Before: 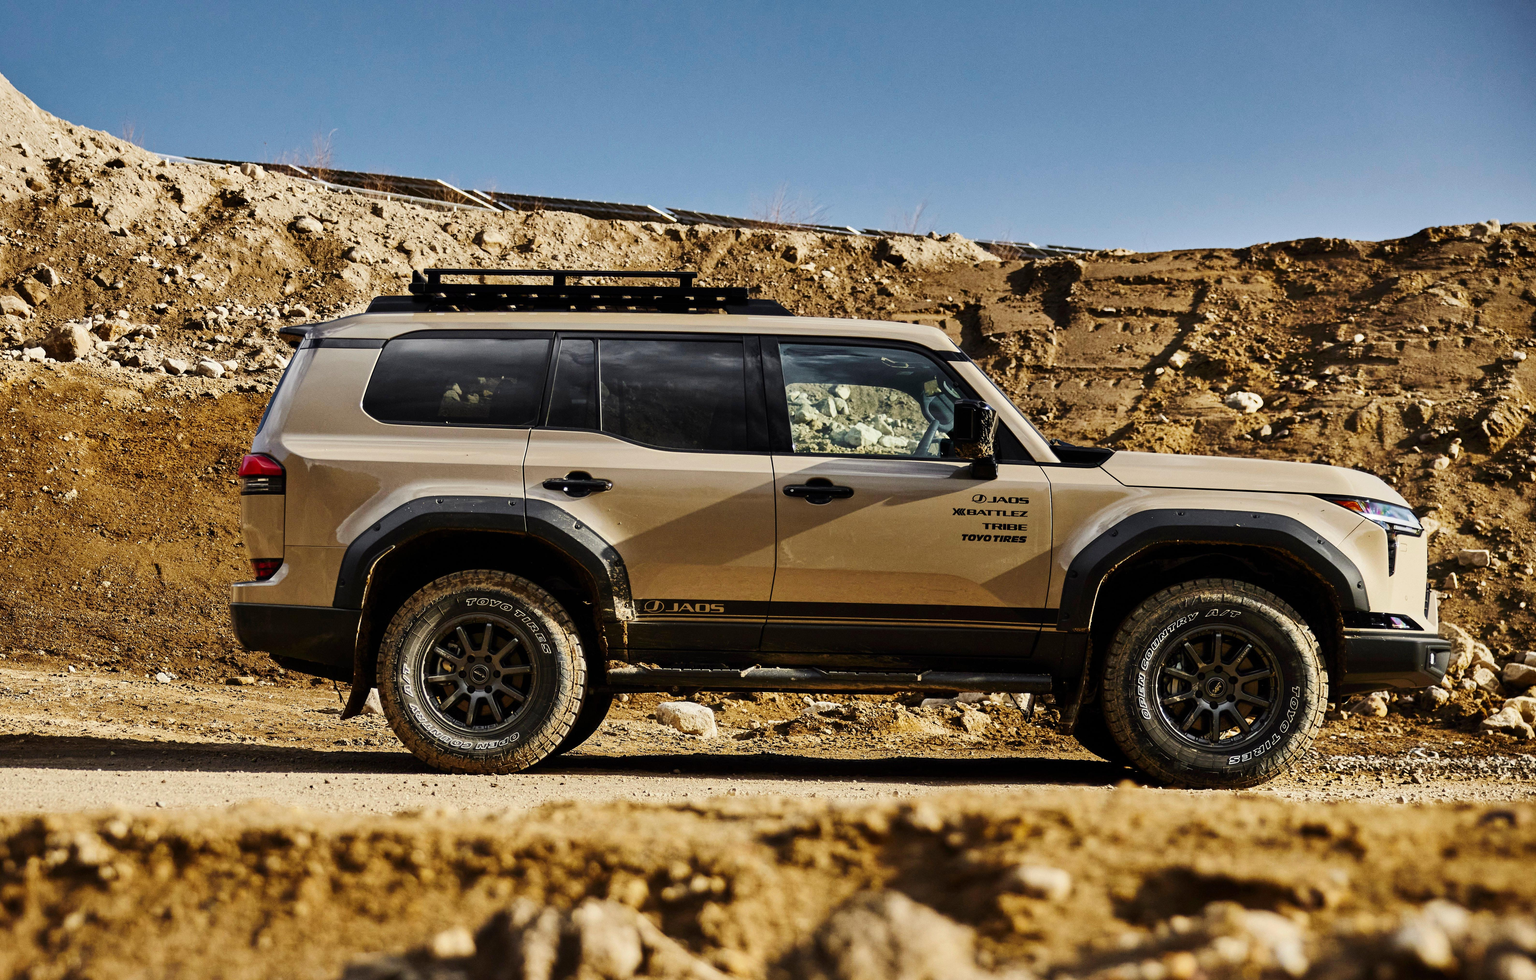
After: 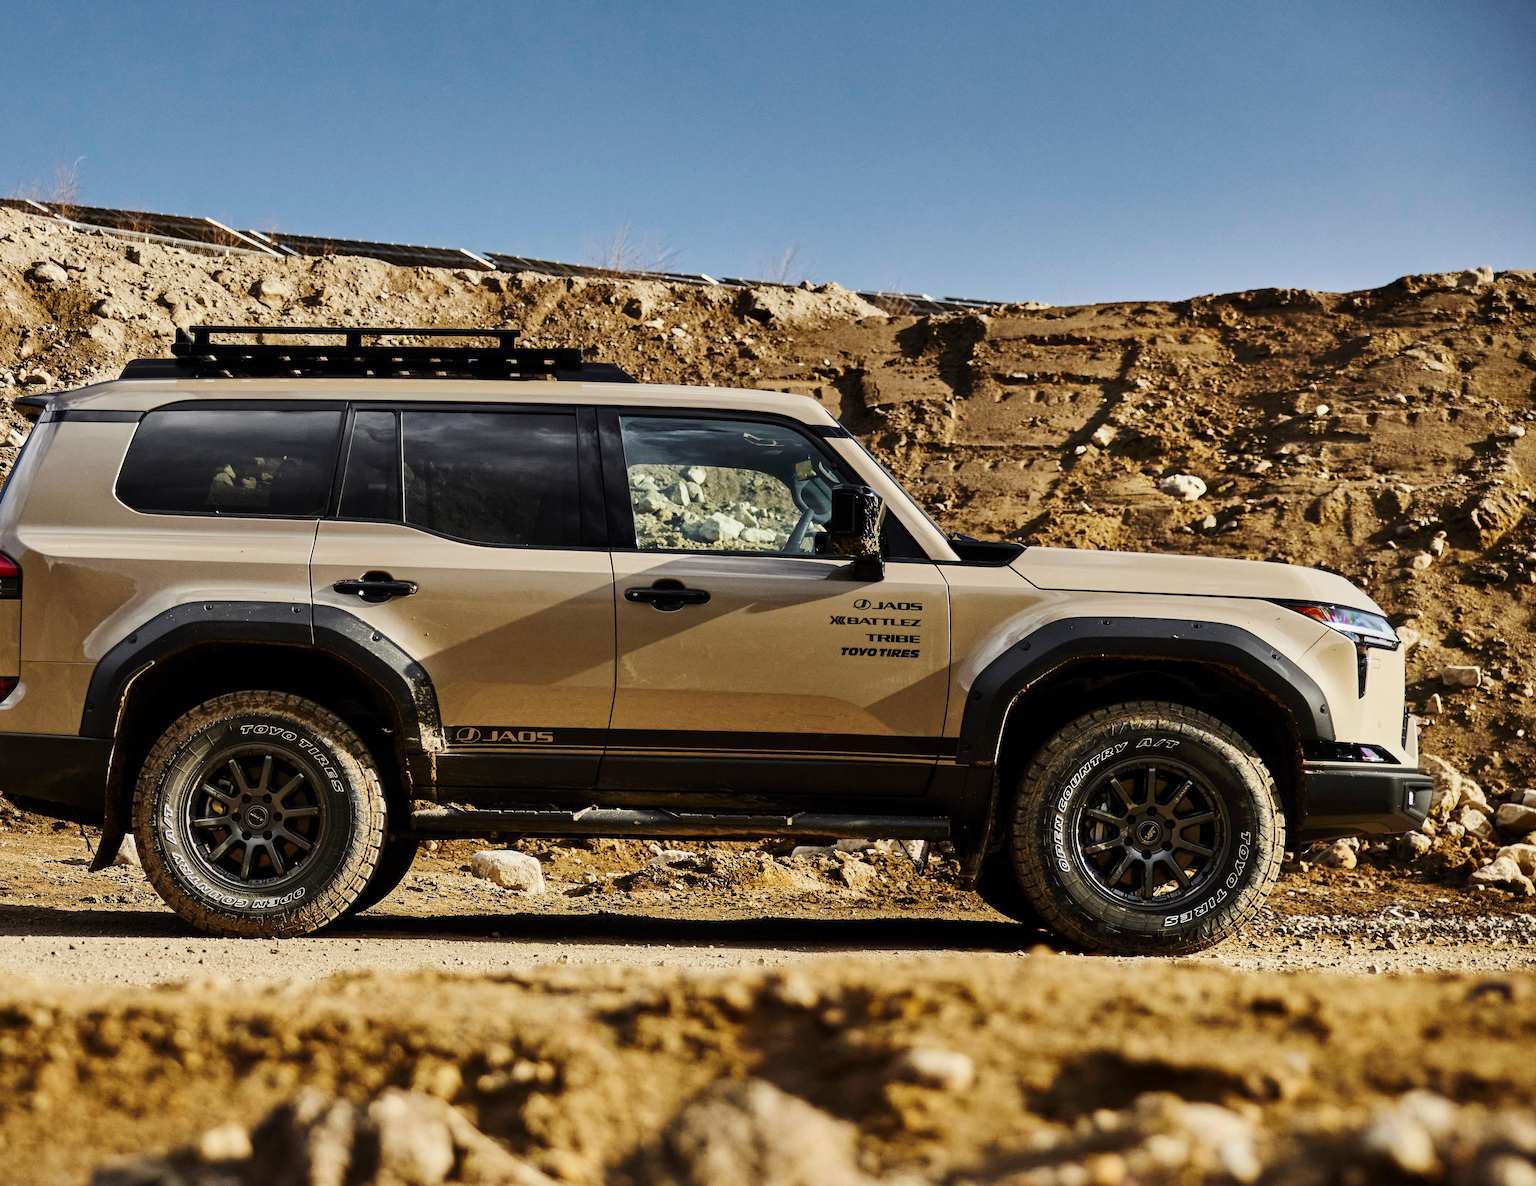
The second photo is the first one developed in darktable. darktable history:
crop: left 17.442%, bottom 0.036%
